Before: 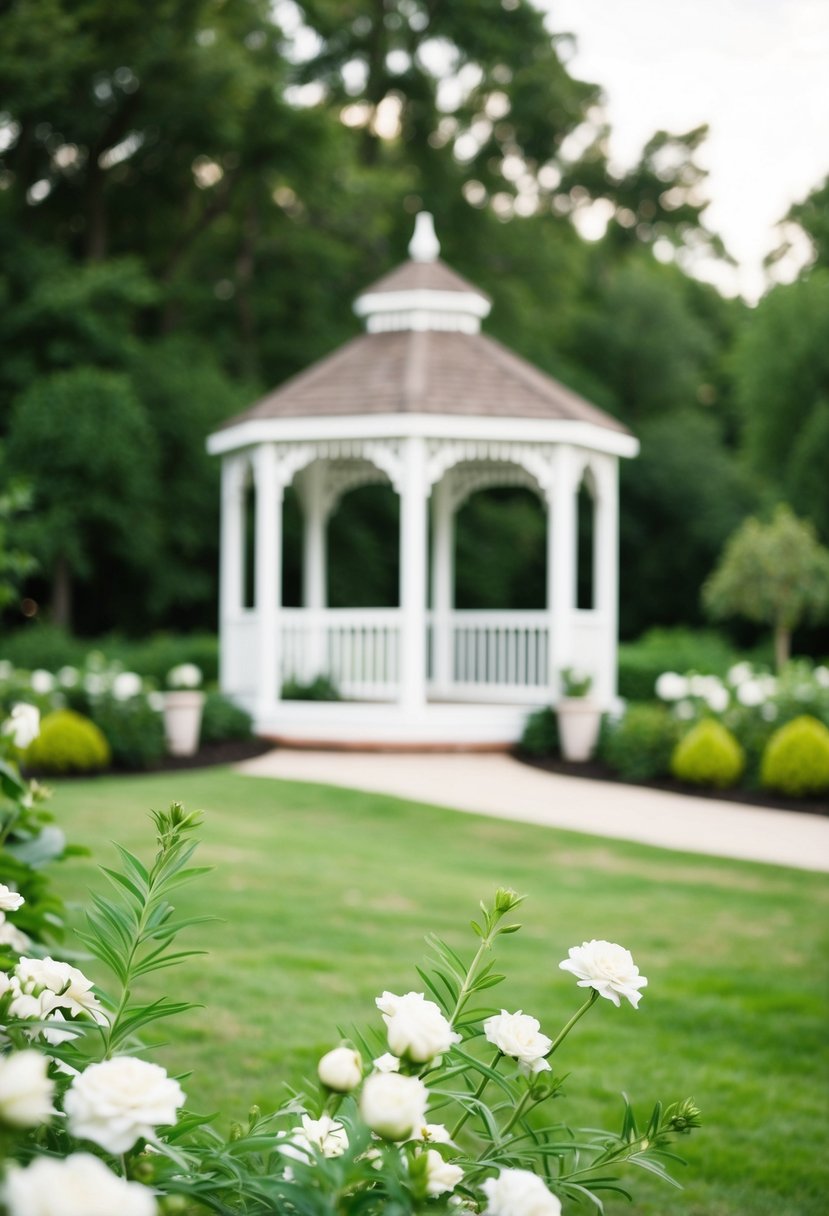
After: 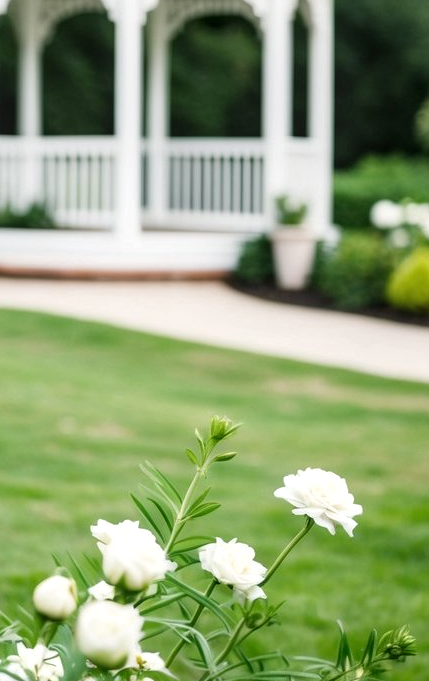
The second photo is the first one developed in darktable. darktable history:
crop: left 34.479%, top 38.822%, right 13.718%, bottom 5.172%
local contrast: detail 130%
